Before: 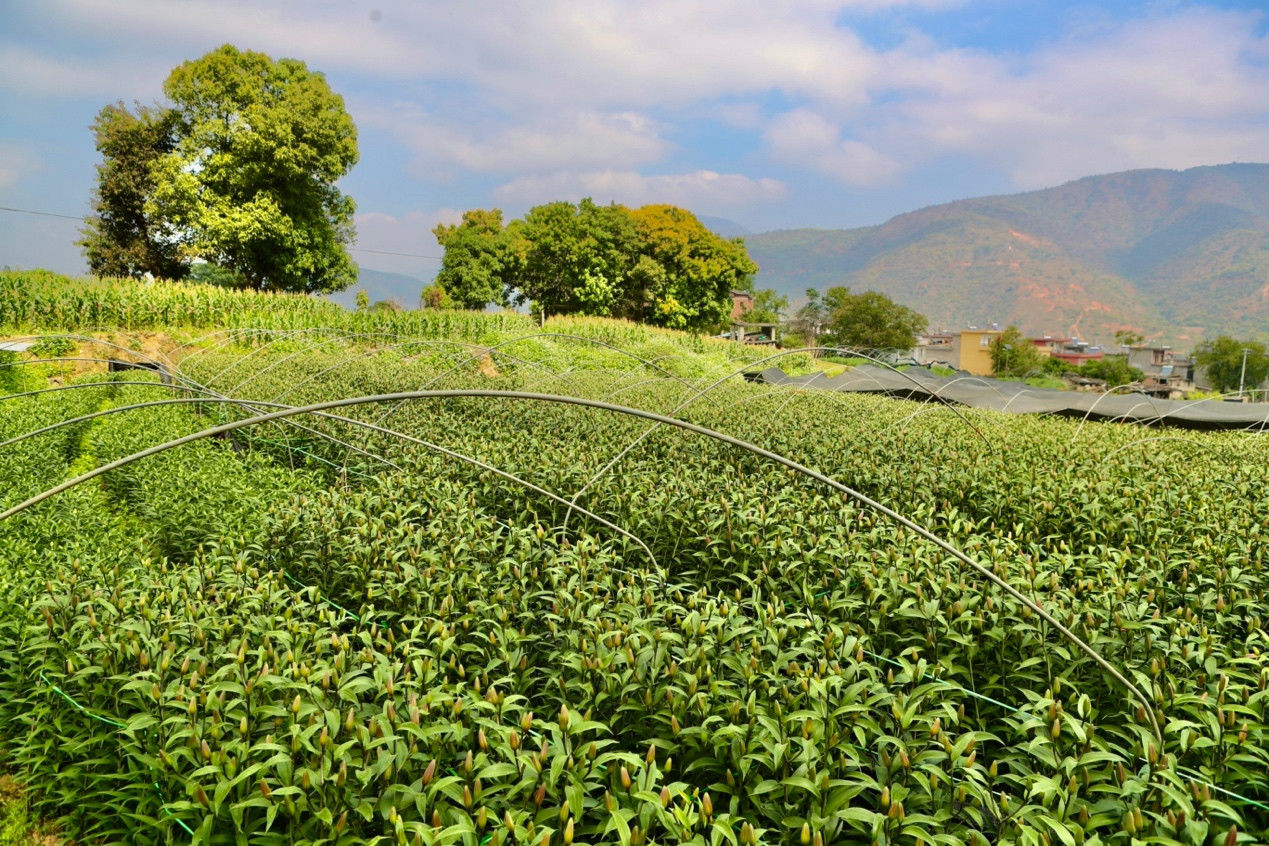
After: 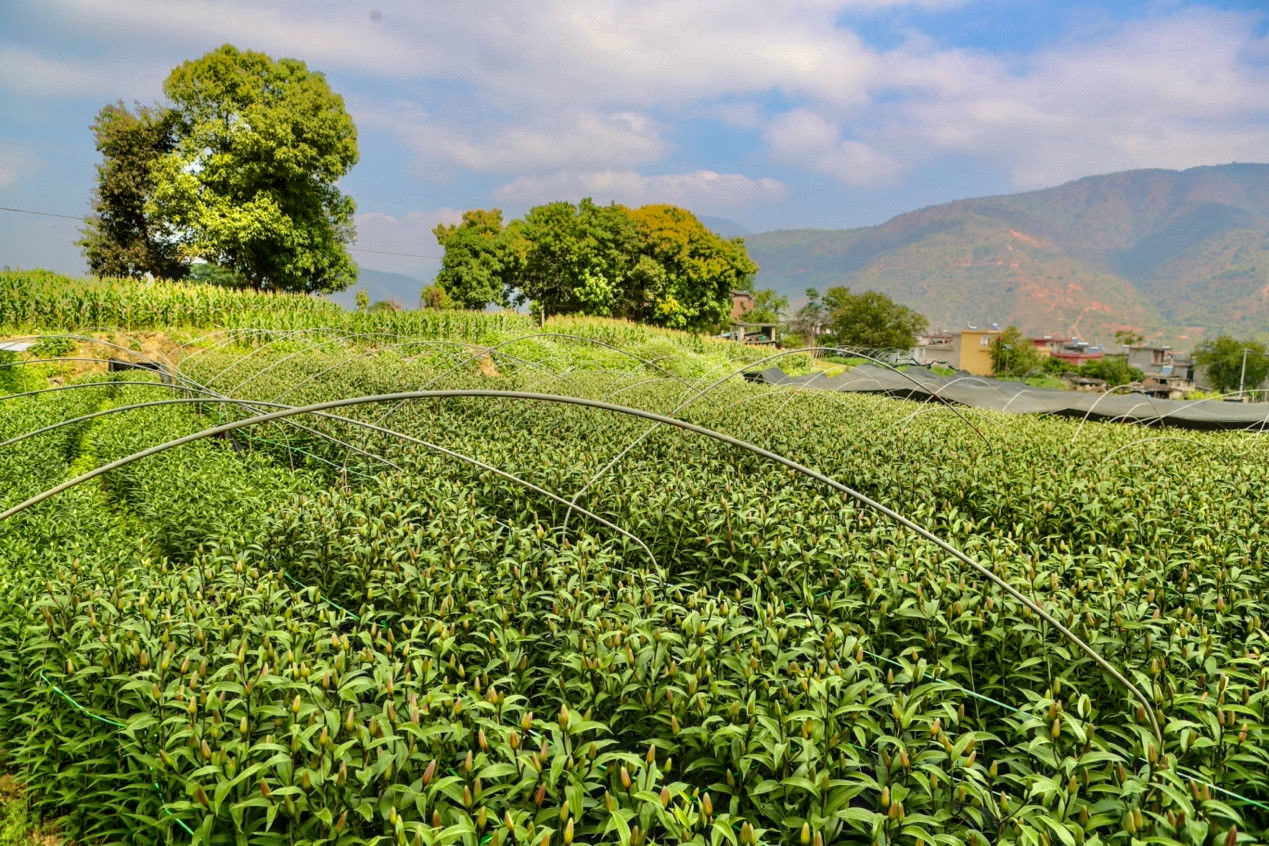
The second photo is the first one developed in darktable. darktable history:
tone curve: curves: ch0 [(0, 0) (0.003, 0.032) (0.011, 0.034) (0.025, 0.039) (0.044, 0.055) (0.069, 0.078) (0.1, 0.111) (0.136, 0.147) (0.177, 0.191) (0.224, 0.238) (0.277, 0.291) (0.335, 0.35) (0.399, 0.41) (0.468, 0.48) (0.543, 0.547) (0.623, 0.621) (0.709, 0.699) (0.801, 0.789) (0.898, 0.884) (1, 1)], color space Lab, independent channels, preserve colors none
local contrast: on, module defaults
